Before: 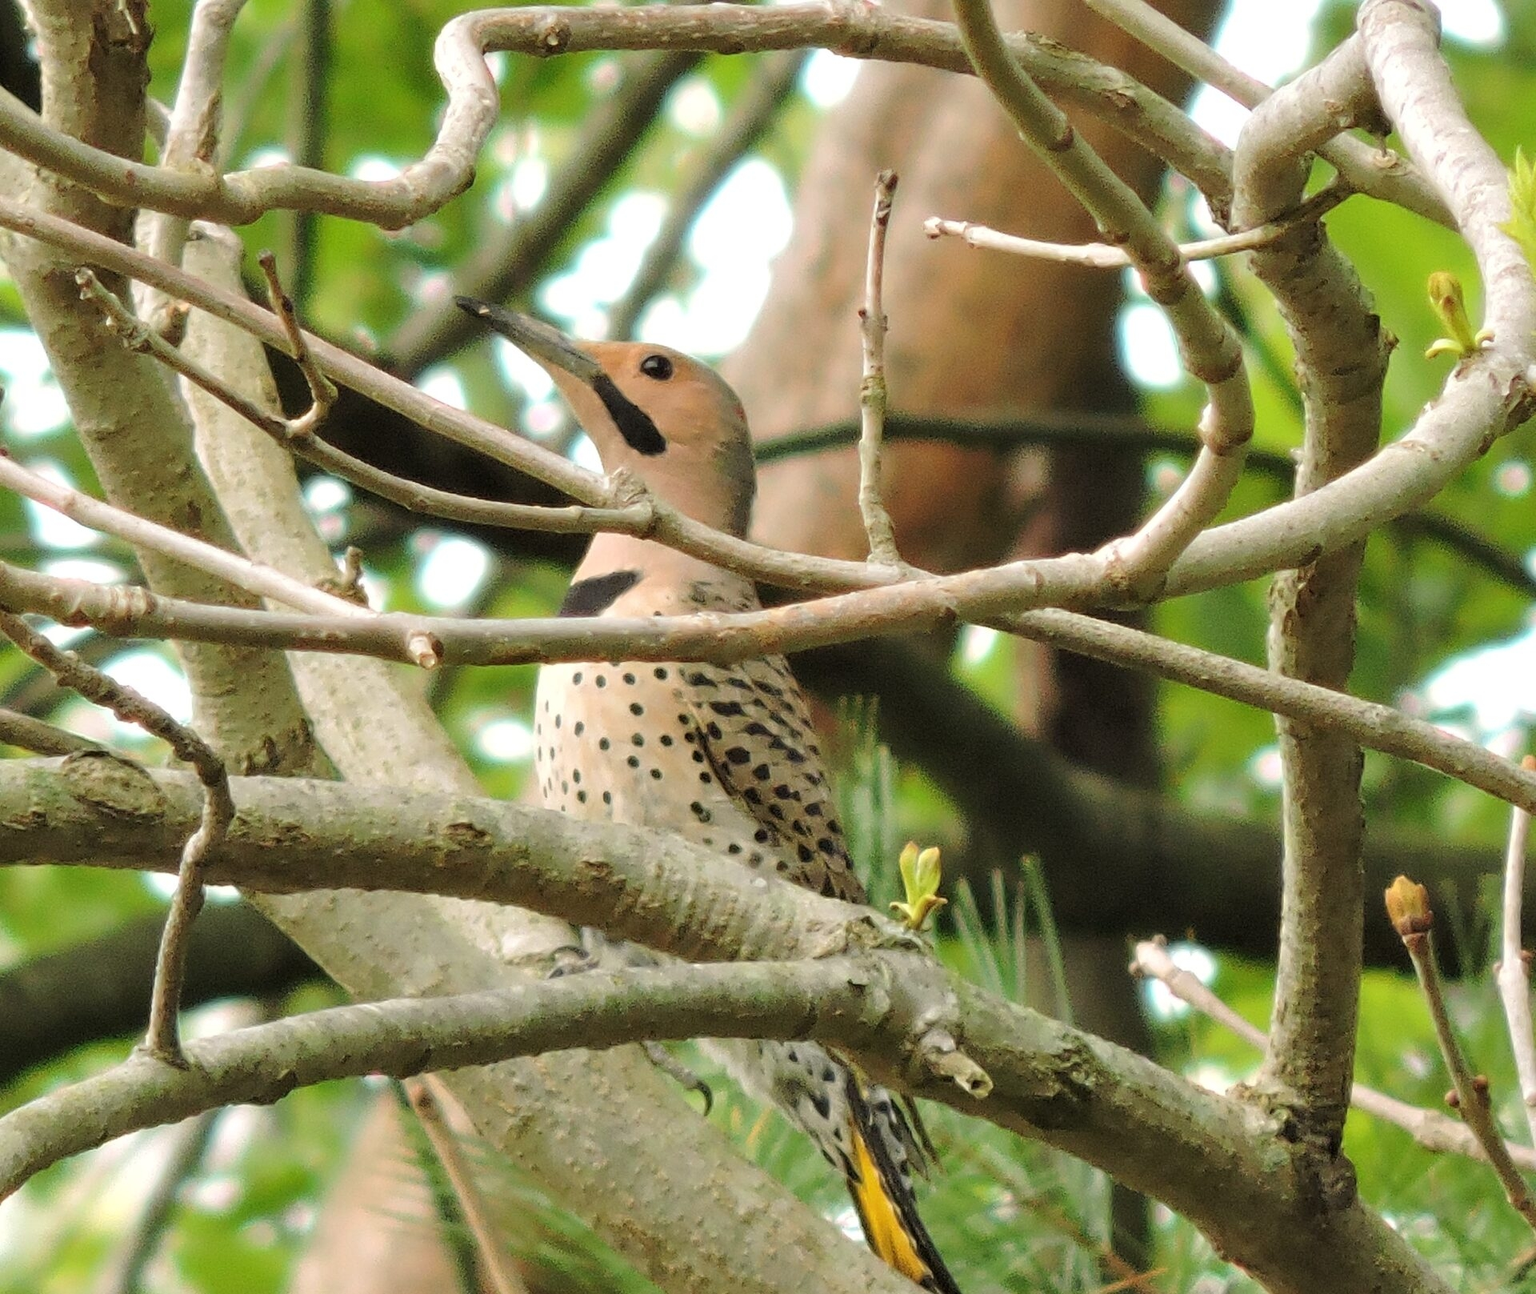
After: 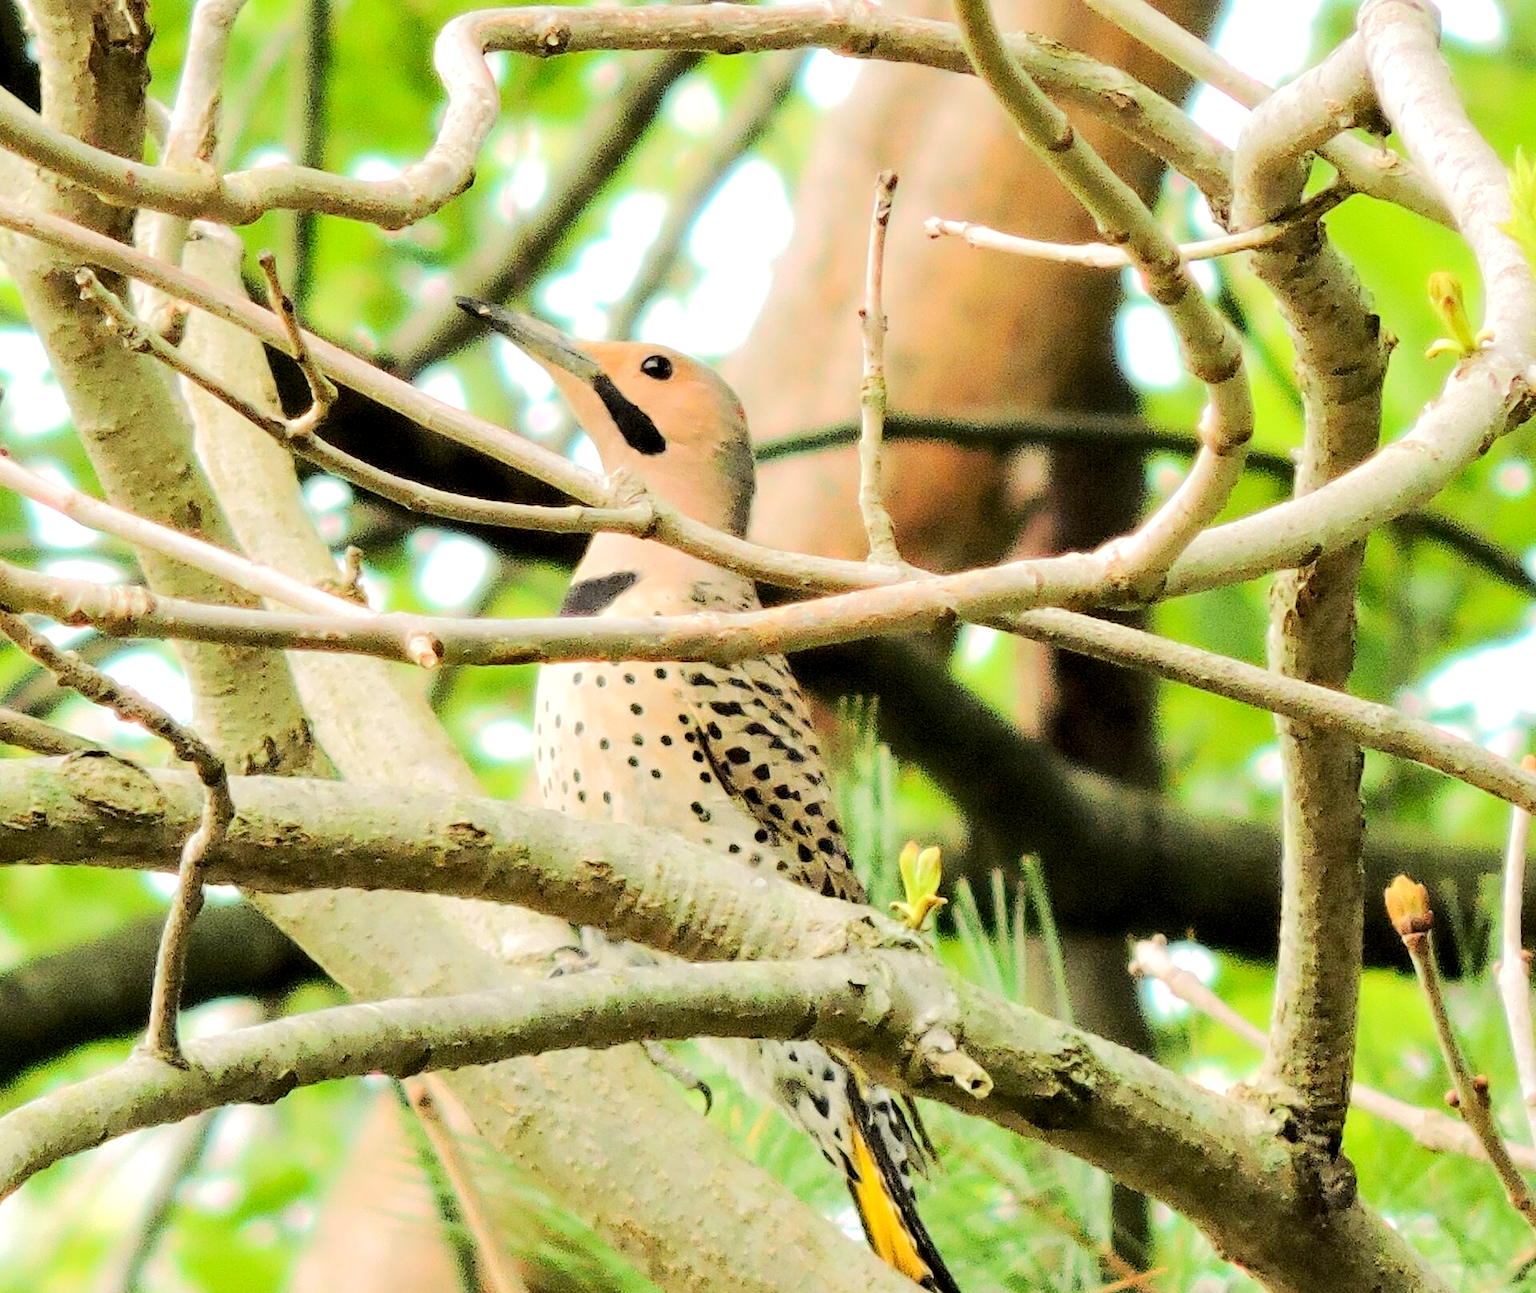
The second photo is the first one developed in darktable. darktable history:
exposure: black level correction 0.009, compensate highlight preservation false
tone equalizer: -7 EV 0.165 EV, -6 EV 0.609 EV, -5 EV 1.17 EV, -4 EV 1.34 EV, -3 EV 1.13 EV, -2 EV 0.6 EV, -1 EV 0.163 EV, edges refinement/feathering 500, mask exposure compensation -1.57 EV, preserve details no
